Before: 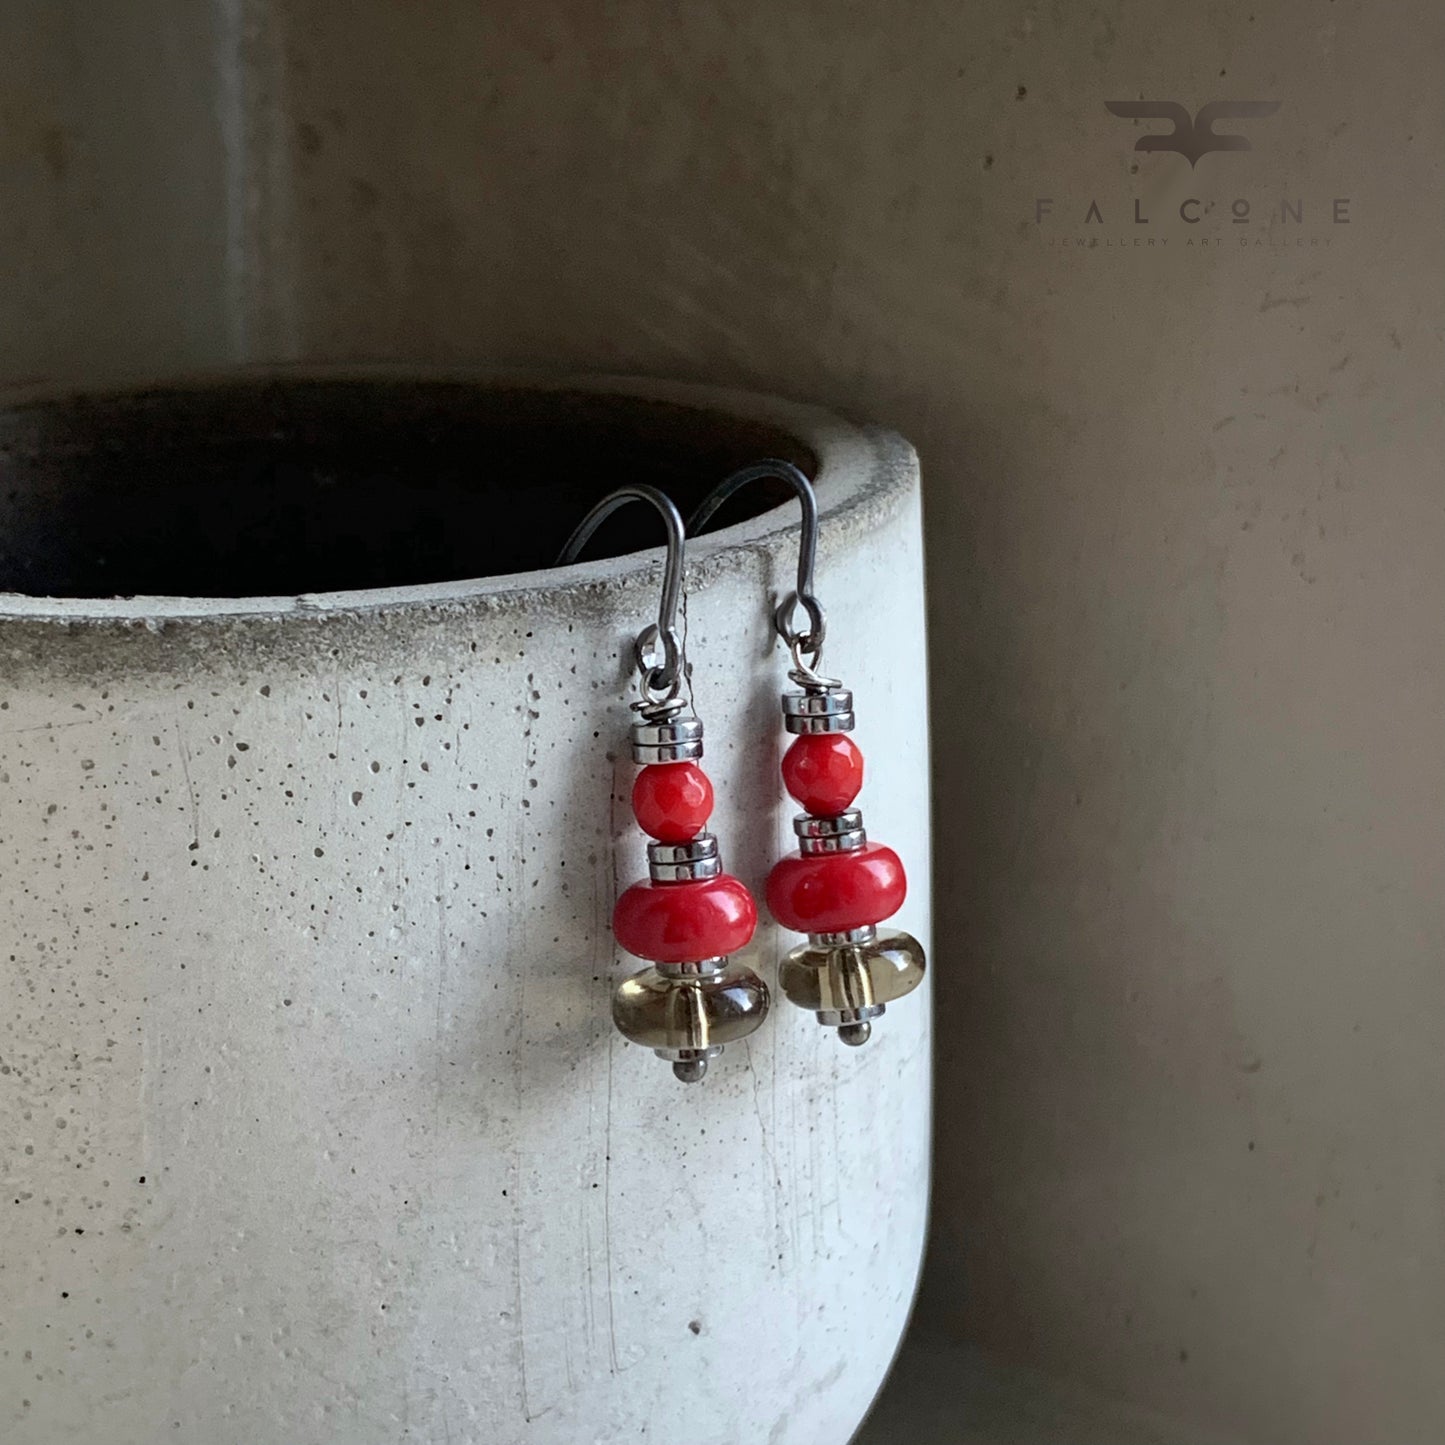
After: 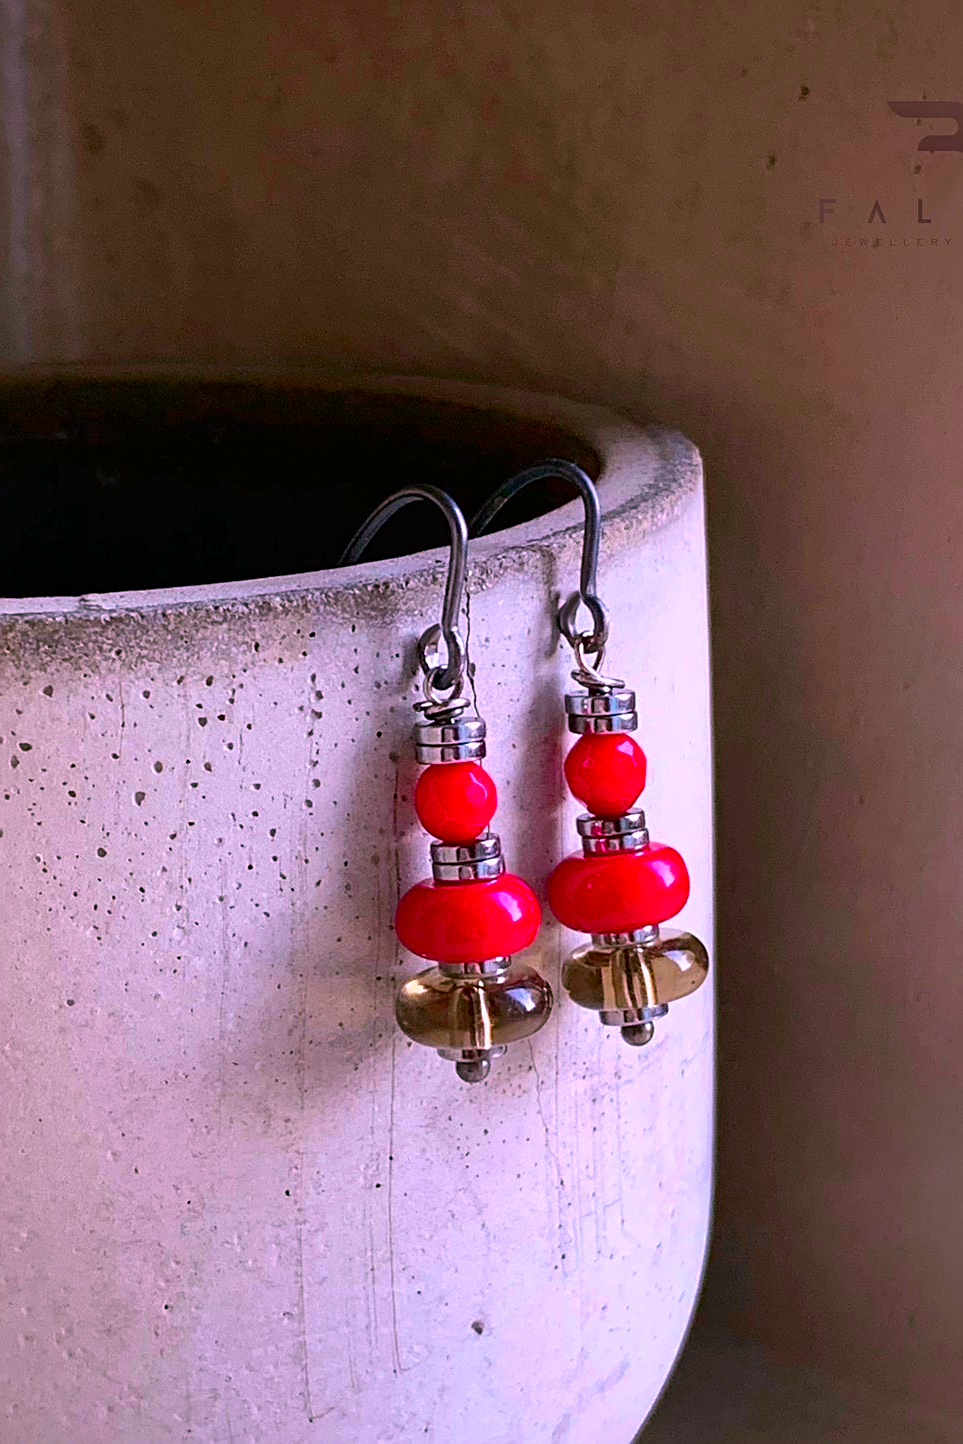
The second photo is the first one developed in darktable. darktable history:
crop and rotate: left 15.023%, right 18.271%
sharpen: on, module defaults
contrast brightness saturation: brightness -0.017, saturation 0.34
color correction: highlights a* 19, highlights b* -11.33, saturation 1.66
